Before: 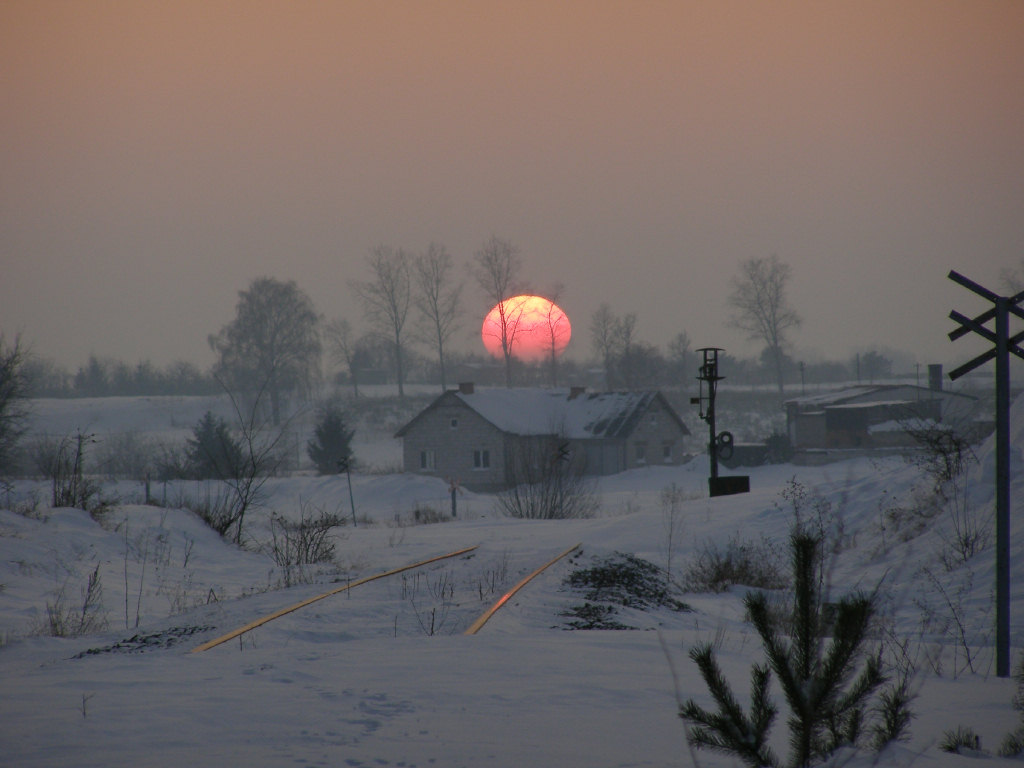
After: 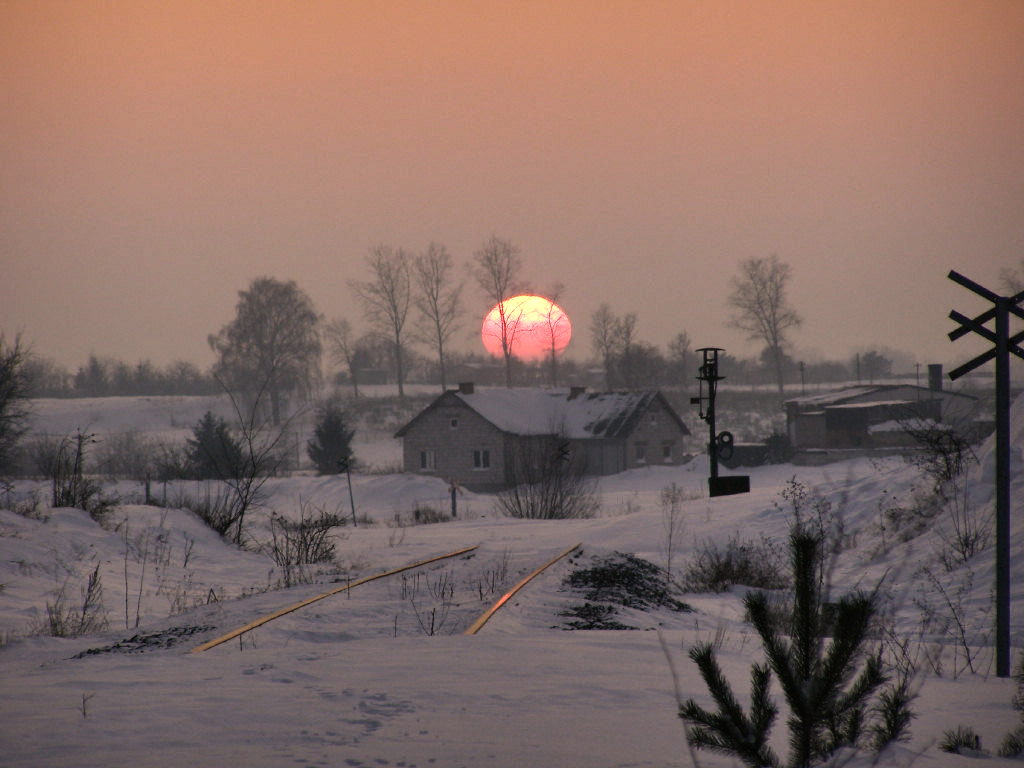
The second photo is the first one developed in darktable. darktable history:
color correction: highlights a* 11.96, highlights b* 11.58
shadows and highlights: soften with gaussian
rotate and perspective: crop left 0, crop top 0
tone equalizer: -8 EV -1.08 EV, -7 EV -1.01 EV, -6 EV -0.867 EV, -5 EV -0.578 EV, -3 EV 0.578 EV, -2 EV 0.867 EV, -1 EV 1.01 EV, +0 EV 1.08 EV, edges refinement/feathering 500, mask exposure compensation -1.57 EV, preserve details no
